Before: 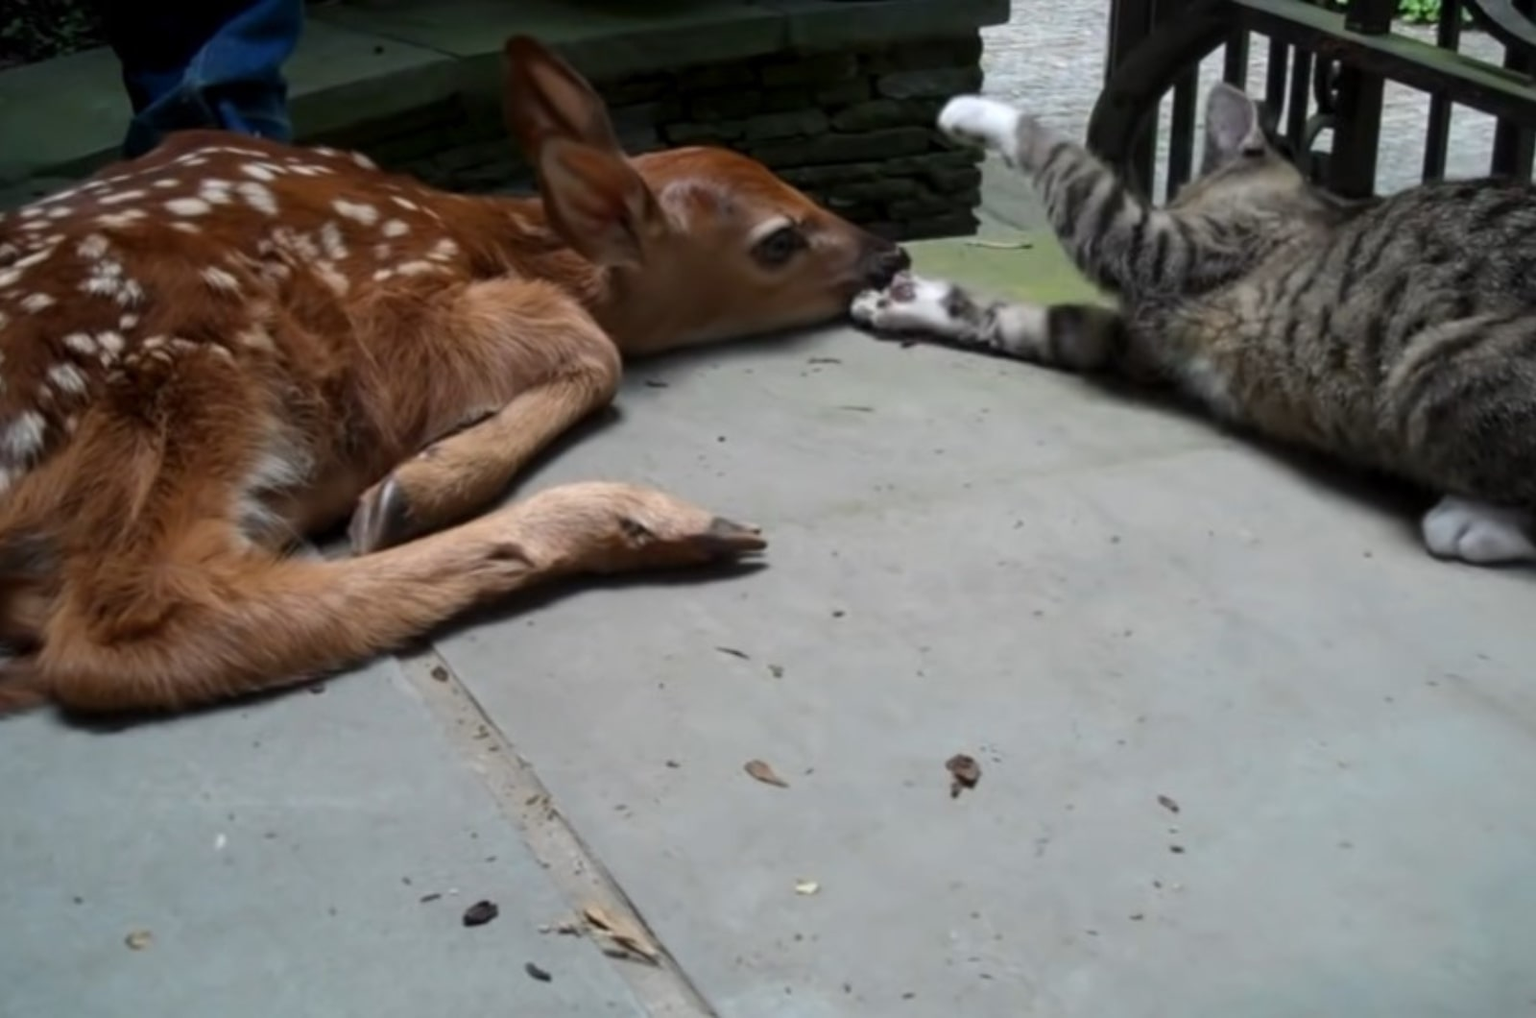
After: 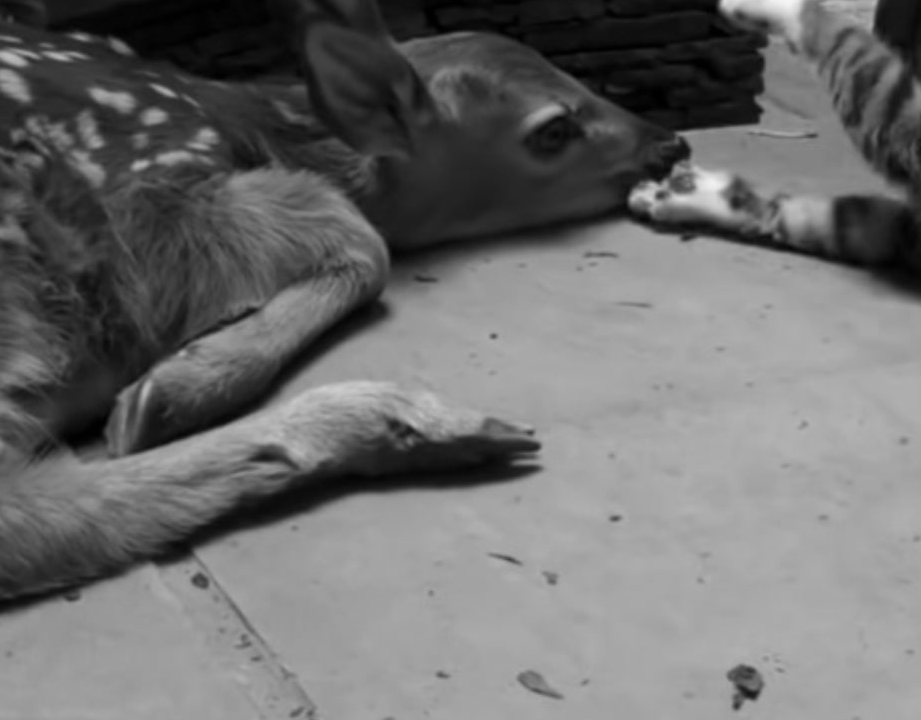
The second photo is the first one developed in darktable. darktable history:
crop: left 16.183%, top 11.461%, right 26.249%, bottom 20.574%
color calibration: output gray [0.267, 0.423, 0.261, 0], illuminant as shot in camera, x 0.358, y 0.373, temperature 4628.91 K
